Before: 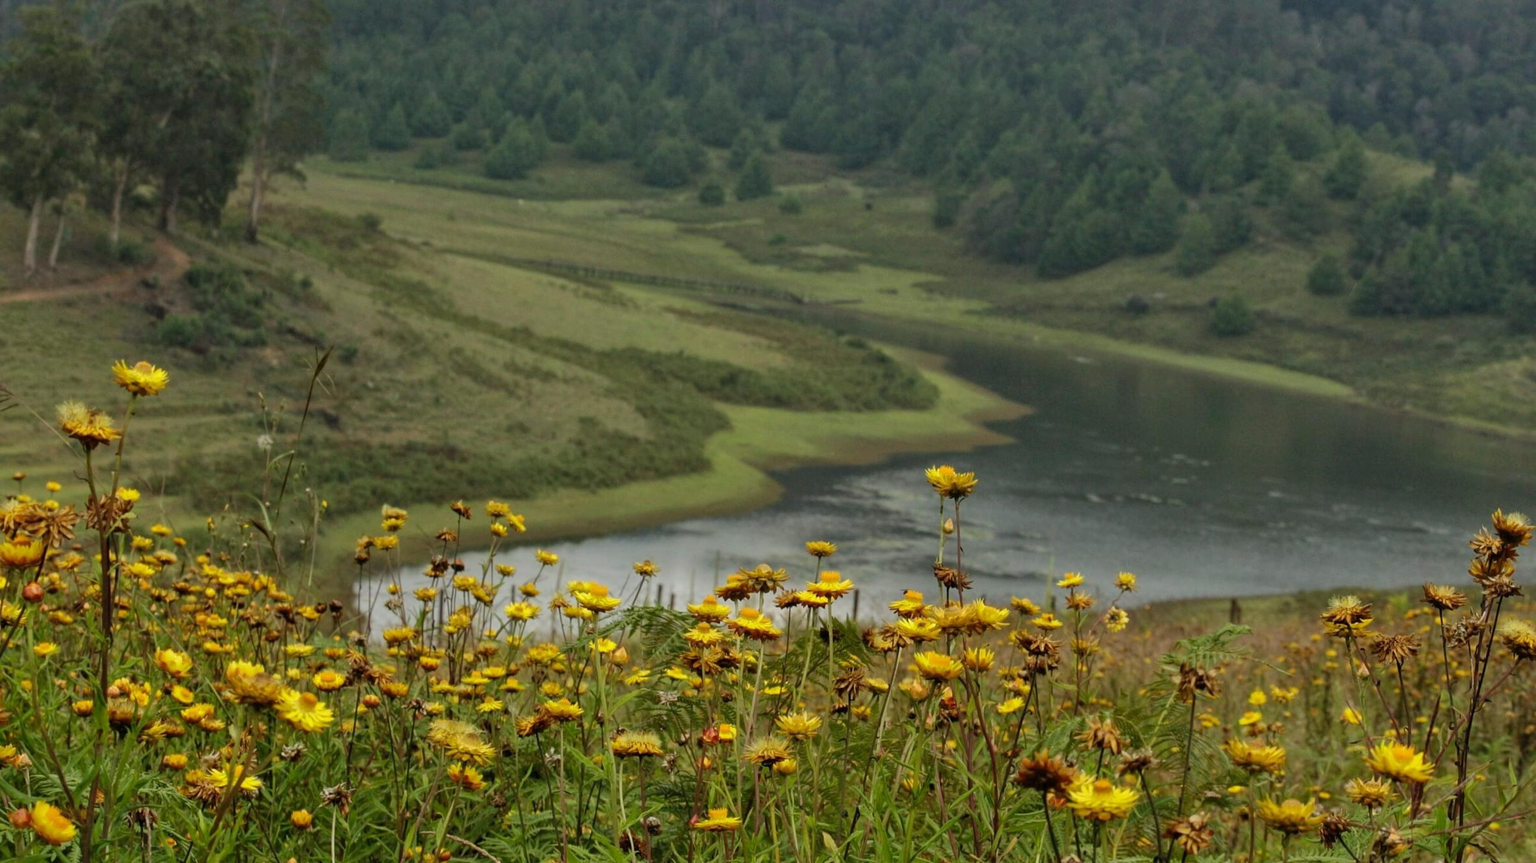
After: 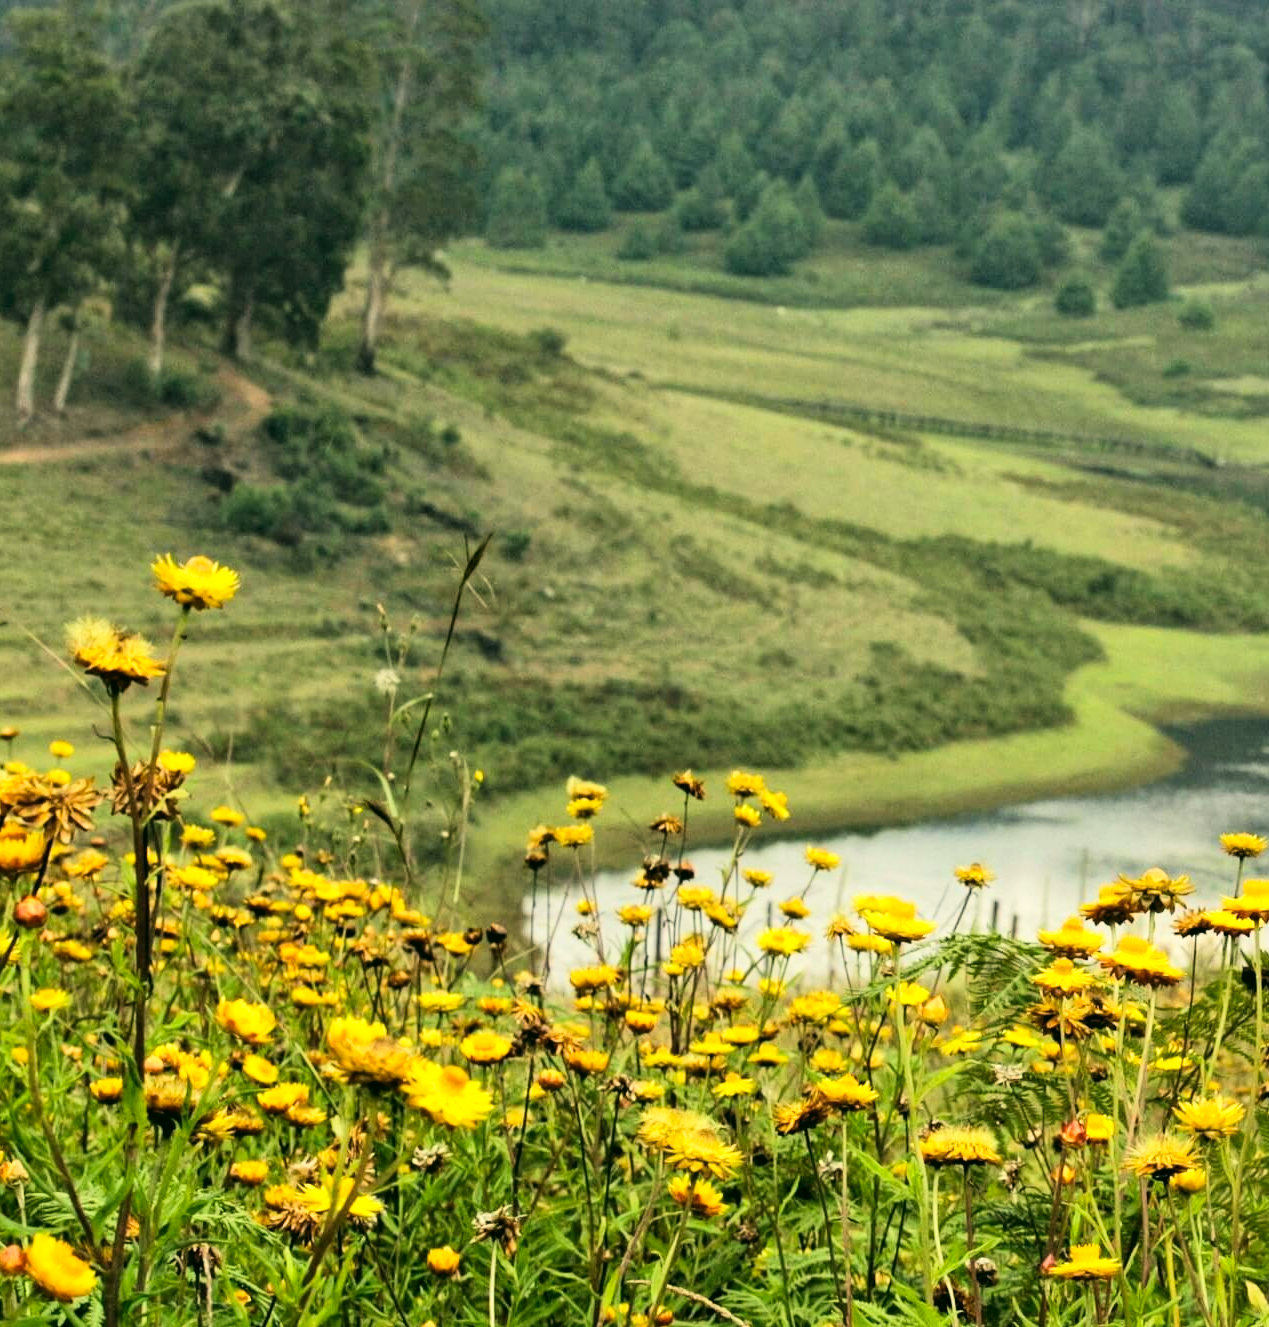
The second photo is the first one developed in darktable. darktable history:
crop: left 0.923%, right 45.401%, bottom 0.085%
color correction: highlights a* -0.469, highlights b* 9.28, shadows a* -8.95, shadows b* 0.555
base curve: curves: ch0 [(0, 0) (0.007, 0.004) (0.027, 0.03) (0.046, 0.07) (0.207, 0.54) (0.442, 0.872) (0.673, 0.972) (1, 1)]
